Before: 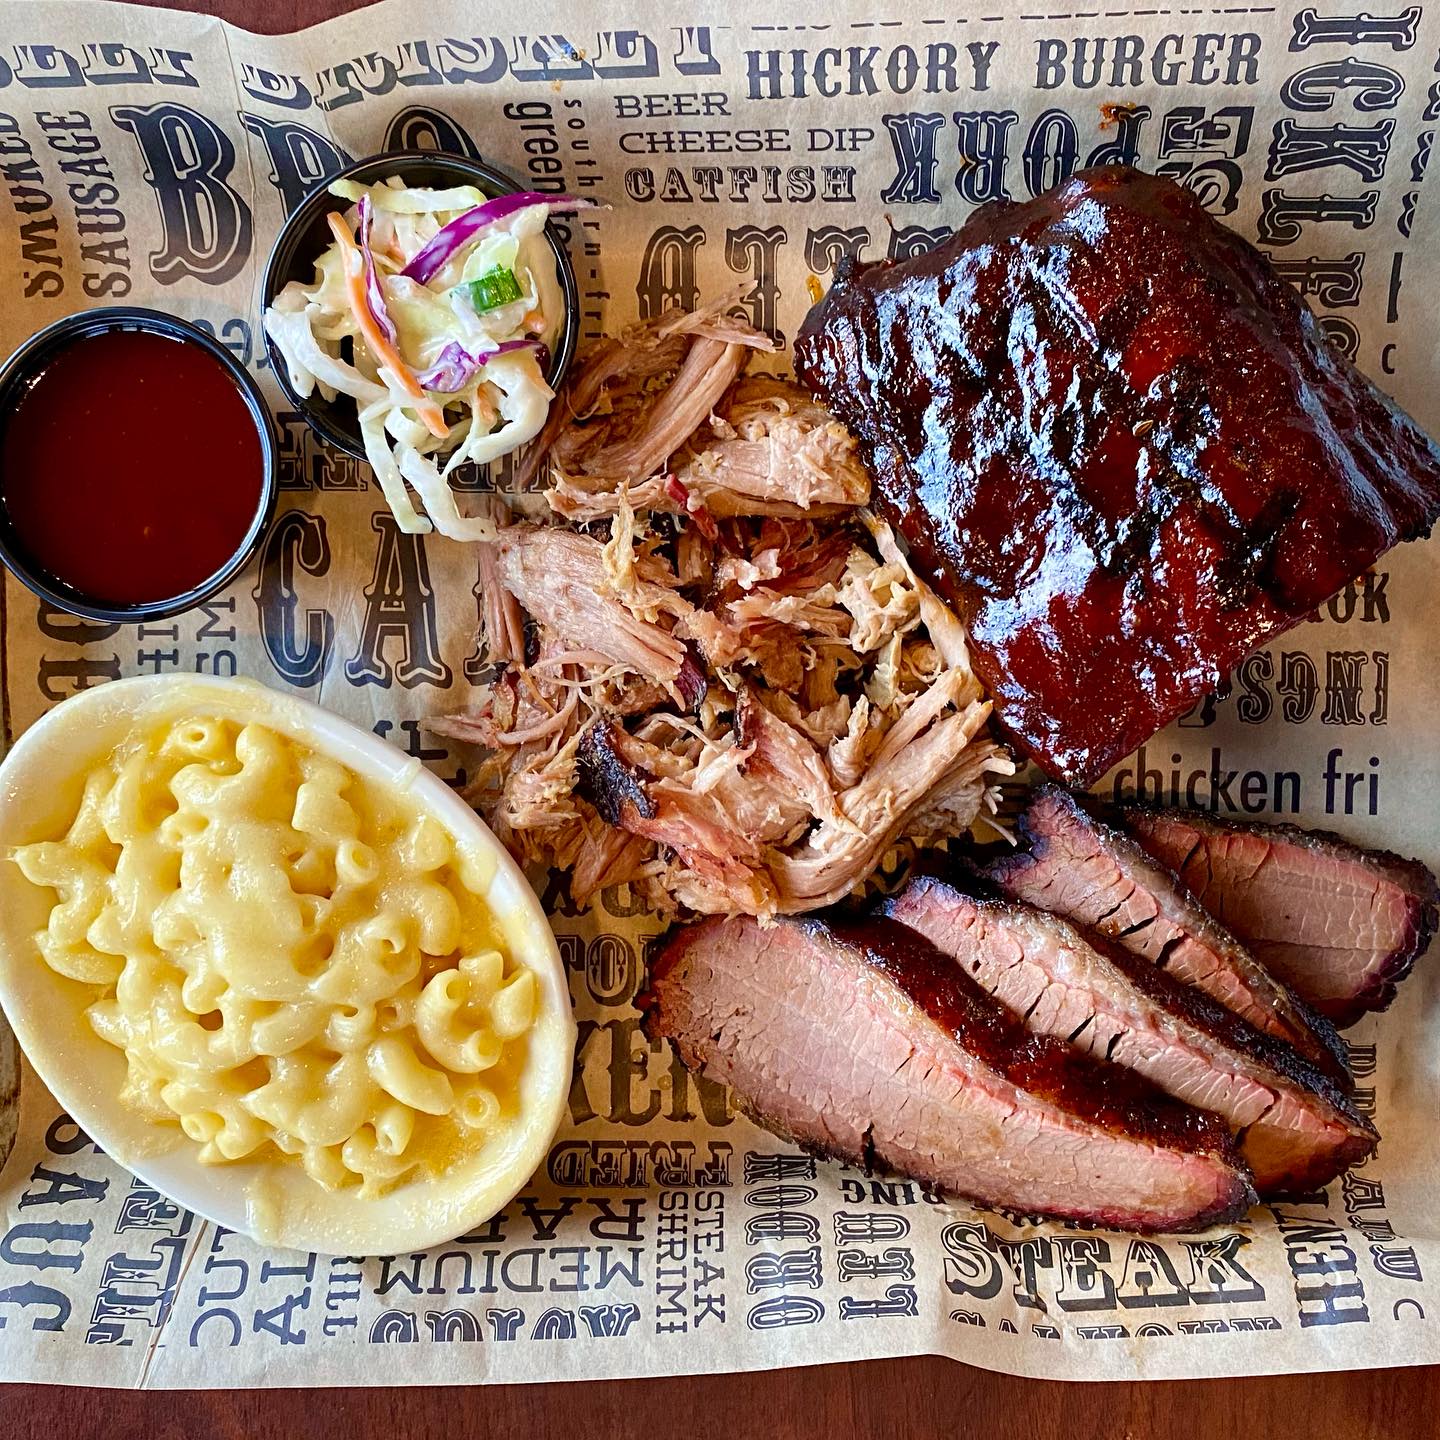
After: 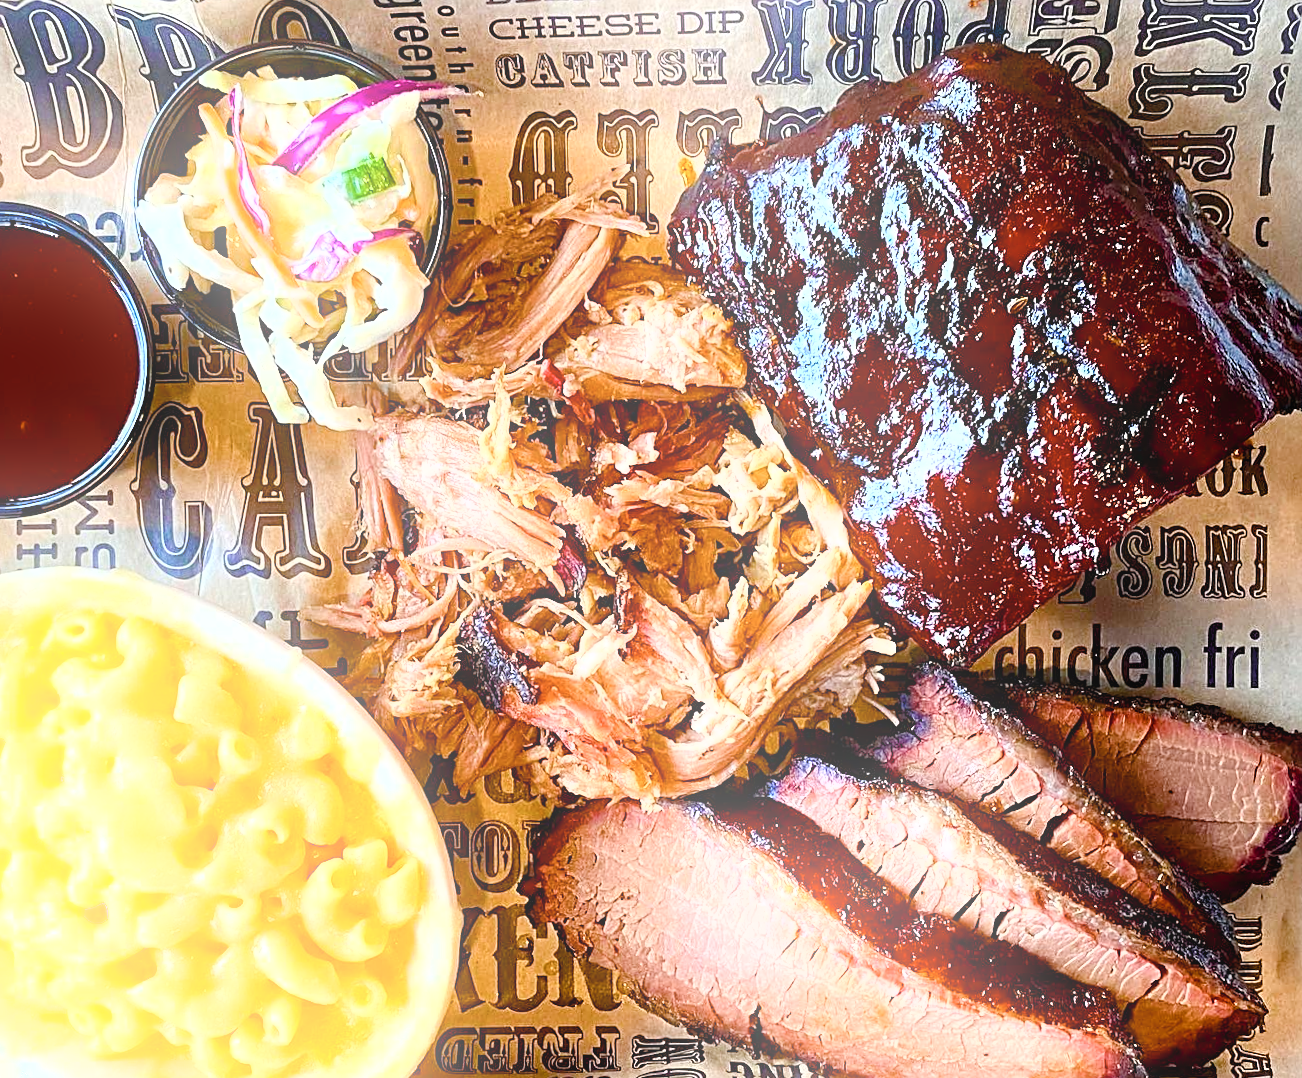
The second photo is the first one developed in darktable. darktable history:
fill light: on, module defaults
crop: left 8.155%, top 6.611%, bottom 15.385%
rotate and perspective: rotation -1°, crop left 0.011, crop right 0.989, crop top 0.025, crop bottom 0.975
exposure: black level correction 0, exposure 0.7 EV, compensate exposure bias true, compensate highlight preservation false
bloom: size 16%, threshold 98%, strength 20%
color balance rgb: perceptual saturation grading › global saturation 35%, perceptual saturation grading › highlights -30%, perceptual saturation grading › shadows 35%, perceptual brilliance grading › global brilliance 3%, perceptual brilliance grading › highlights -3%, perceptual brilliance grading › shadows 3%
sharpen: on, module defaults
contrast brightness saturation: contrast 0.11, saturation -0.17
